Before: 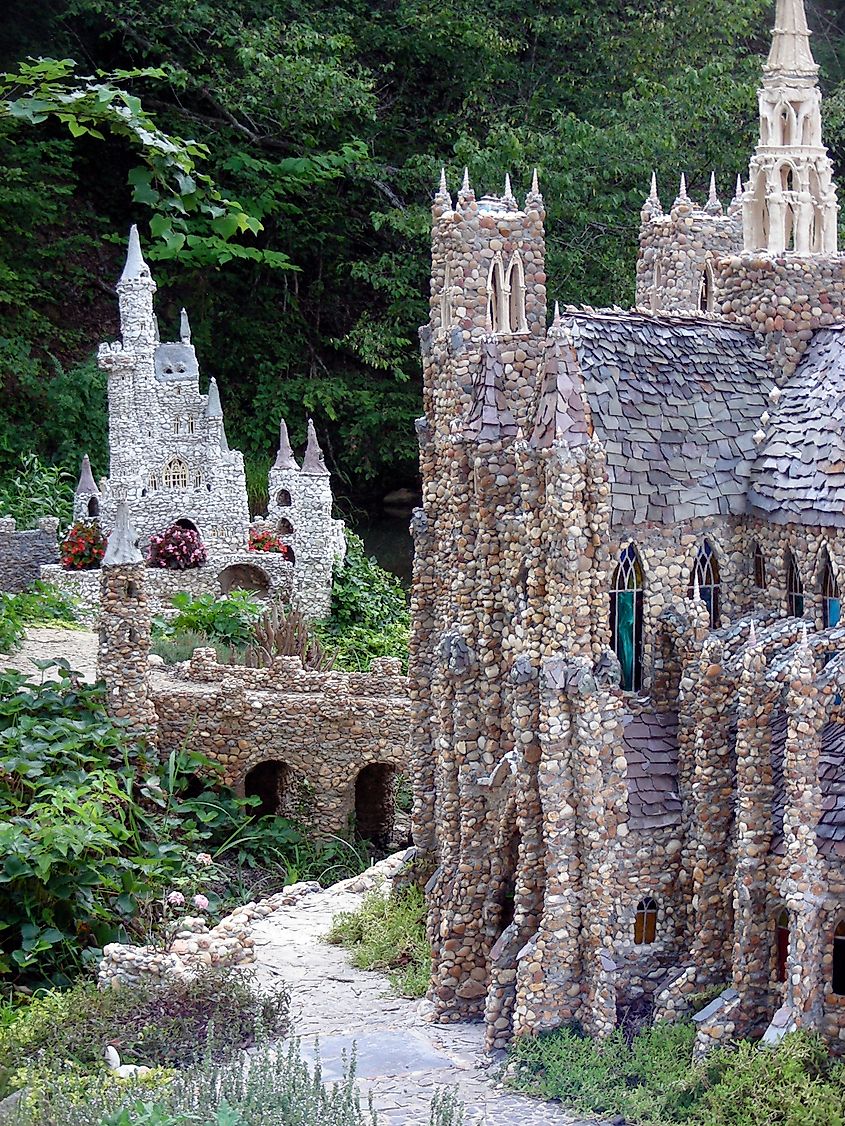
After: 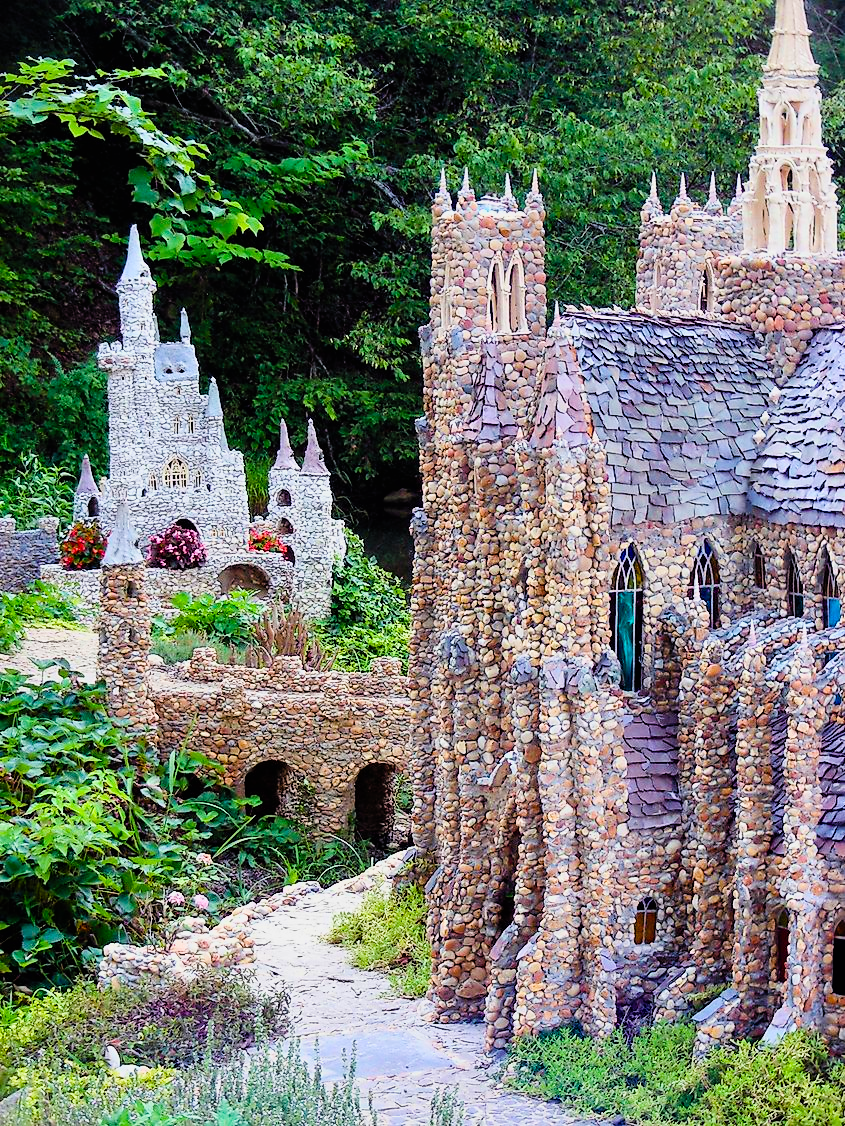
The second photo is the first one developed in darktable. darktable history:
filmic rgb: black relative exposure -7.65 EV, white relative exposure 4.56 EV, hardness 3.61
shadows and highlights: radius 171.31, shadows 27.22, white point adjustment 3.18, highlights -68.49, soften with gaussian
exposure: compensate highlight preservation false
velvia: strength 51.49%, mid-tones bias 0.509
contrast brightness saturation: contrast 0.2, brightness 0.169, saturation 0.221
